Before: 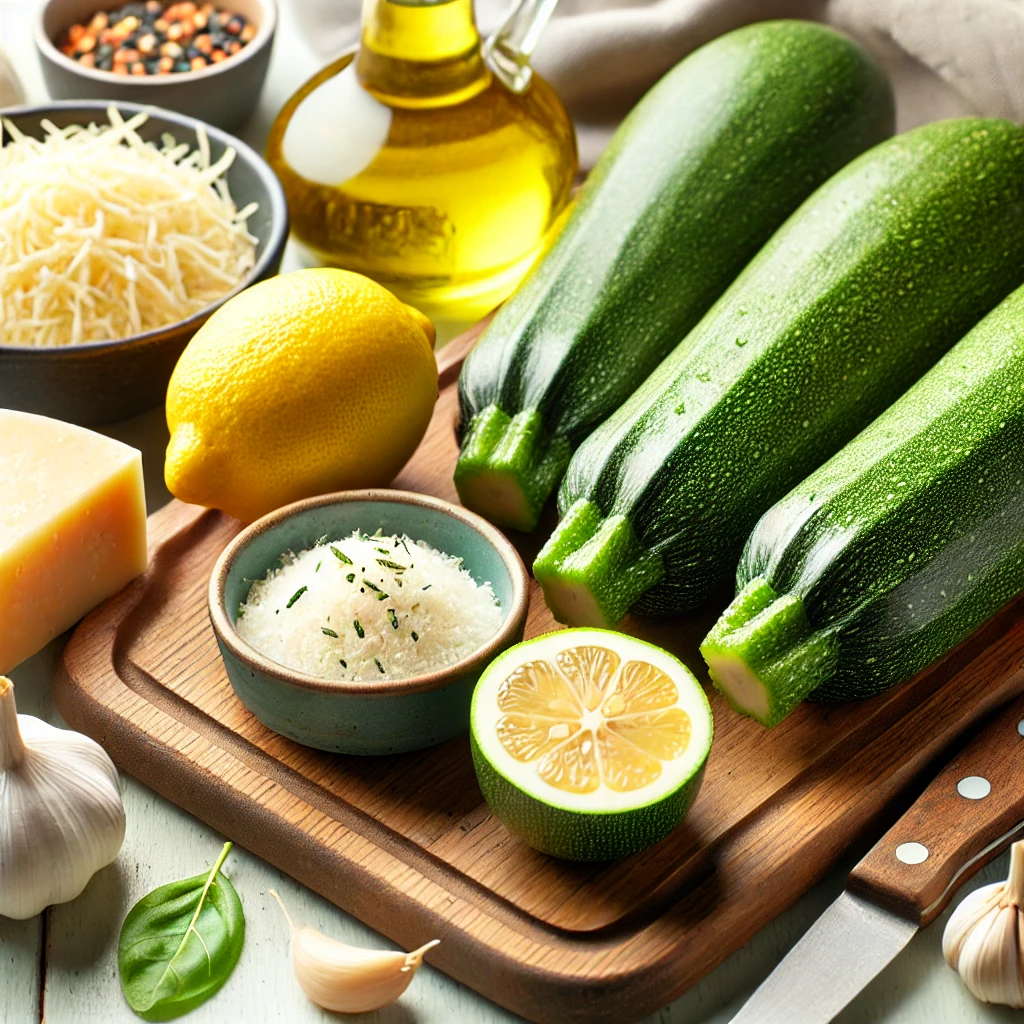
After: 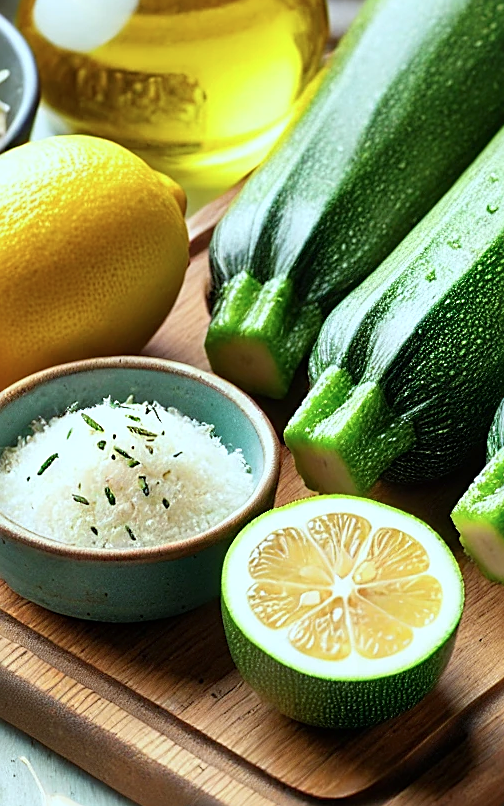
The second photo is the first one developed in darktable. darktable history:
sharpen: on, module defaults
color calibration: illuminant F (fluorescent), F source F9 (Cool White Deluxe 4150 K) – high CRI, x 0.374, y 0.373, temperature 4158.86 K
crop and rotate: angle 0.02°, left 24.377%, top 13.032%, right 26.341%, bottom 8.214%
